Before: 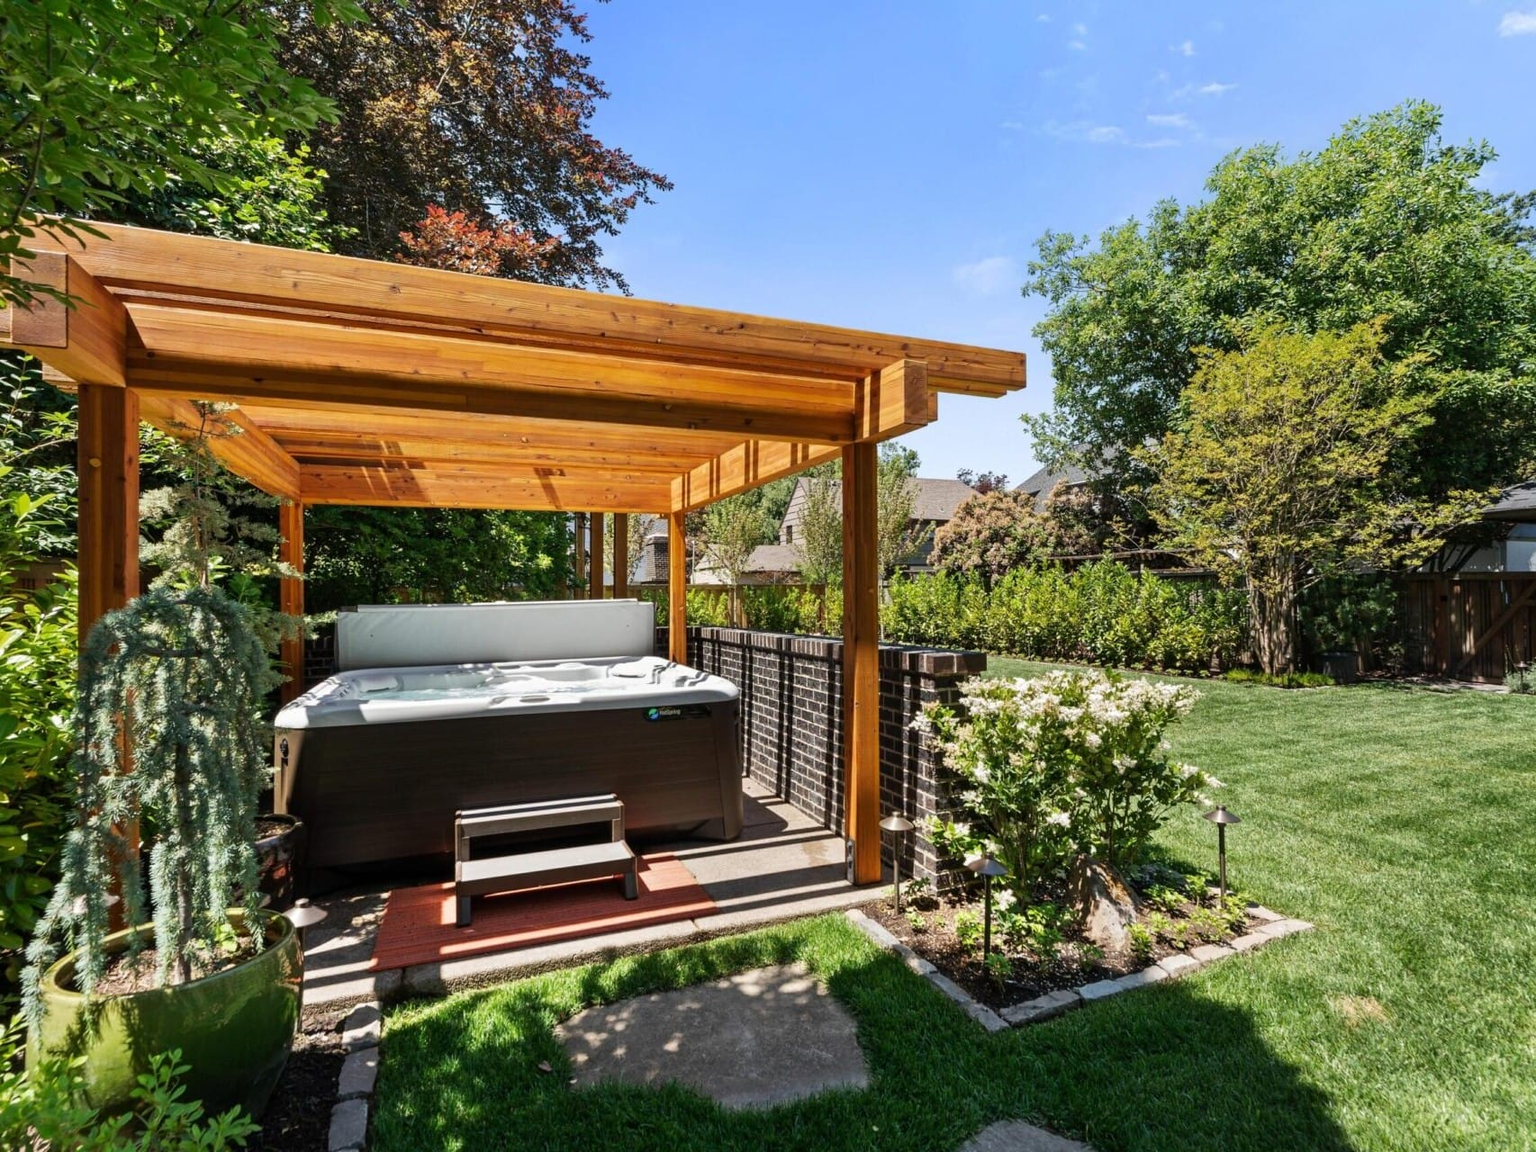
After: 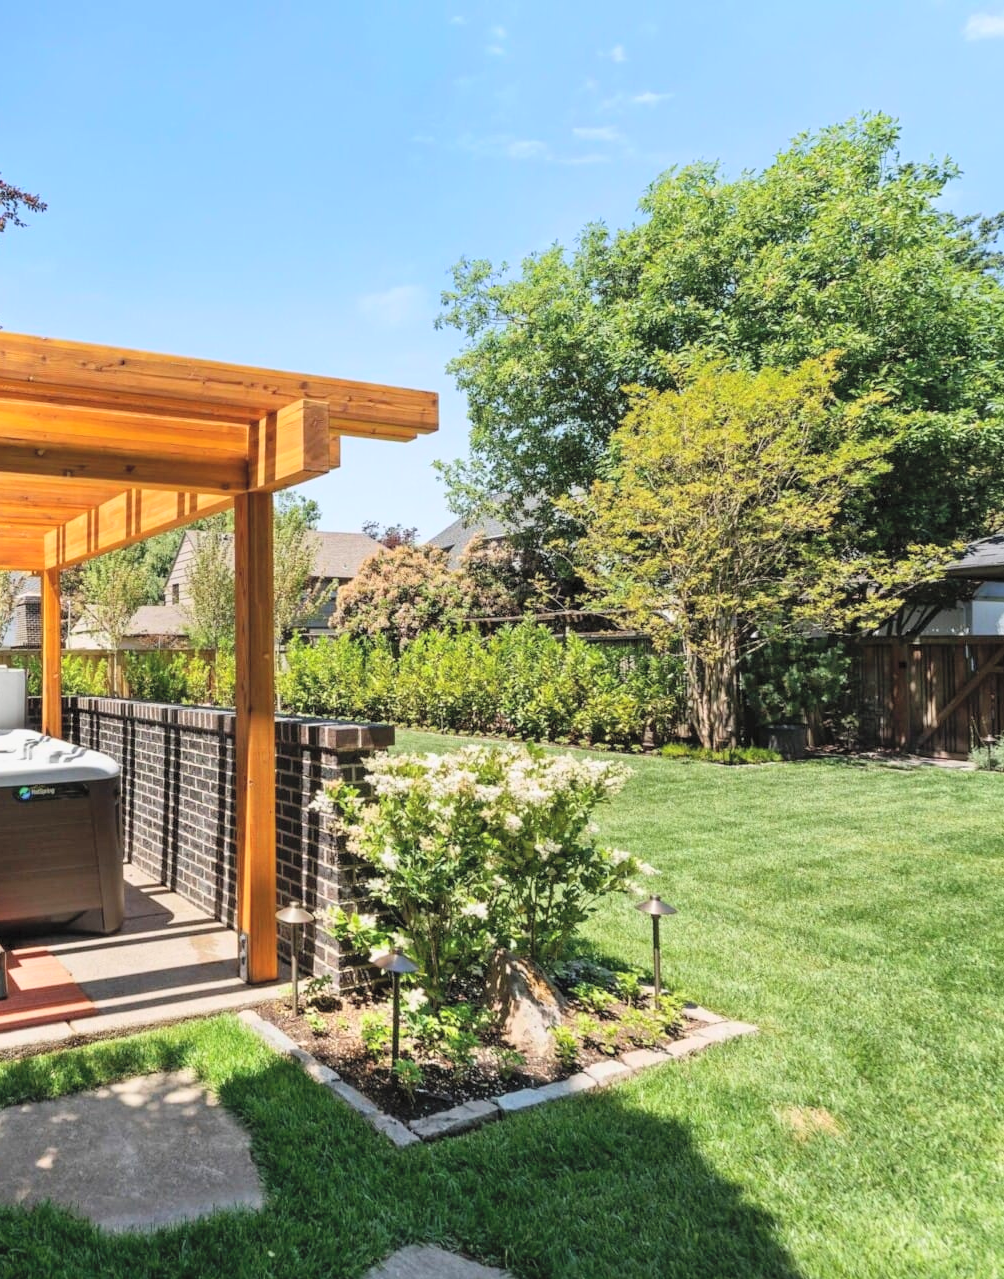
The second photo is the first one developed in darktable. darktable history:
contrast brightness saturation: contrast 0.097, brightness 0.308, saturation 0.135
crop: left 41.145%
filmic rgb: black relative exposure -16 EV, white relative exposure 2.93 EV, hardness 10, color science v6 (2022)
